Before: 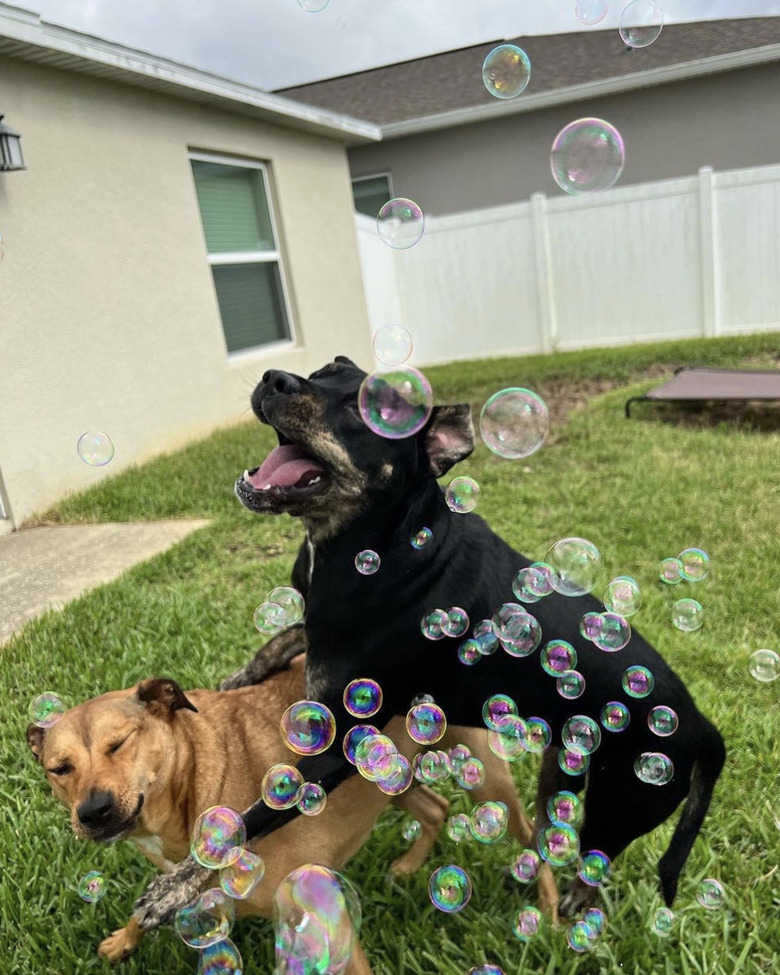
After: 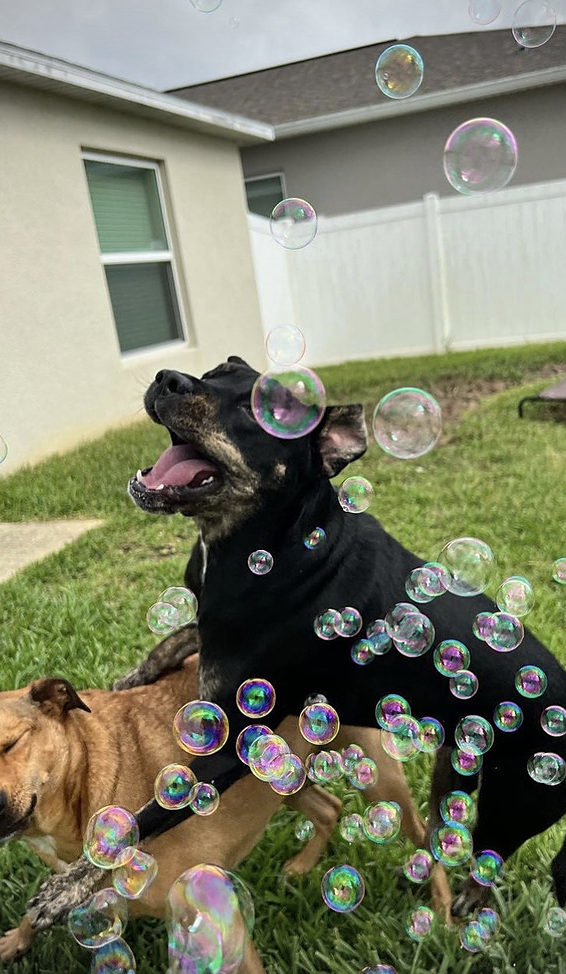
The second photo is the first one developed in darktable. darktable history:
crop: left 13.836%, right 13.509%
vignetting: dithering 16-bit output
sharpen: radius 0.982, amount 0.615
